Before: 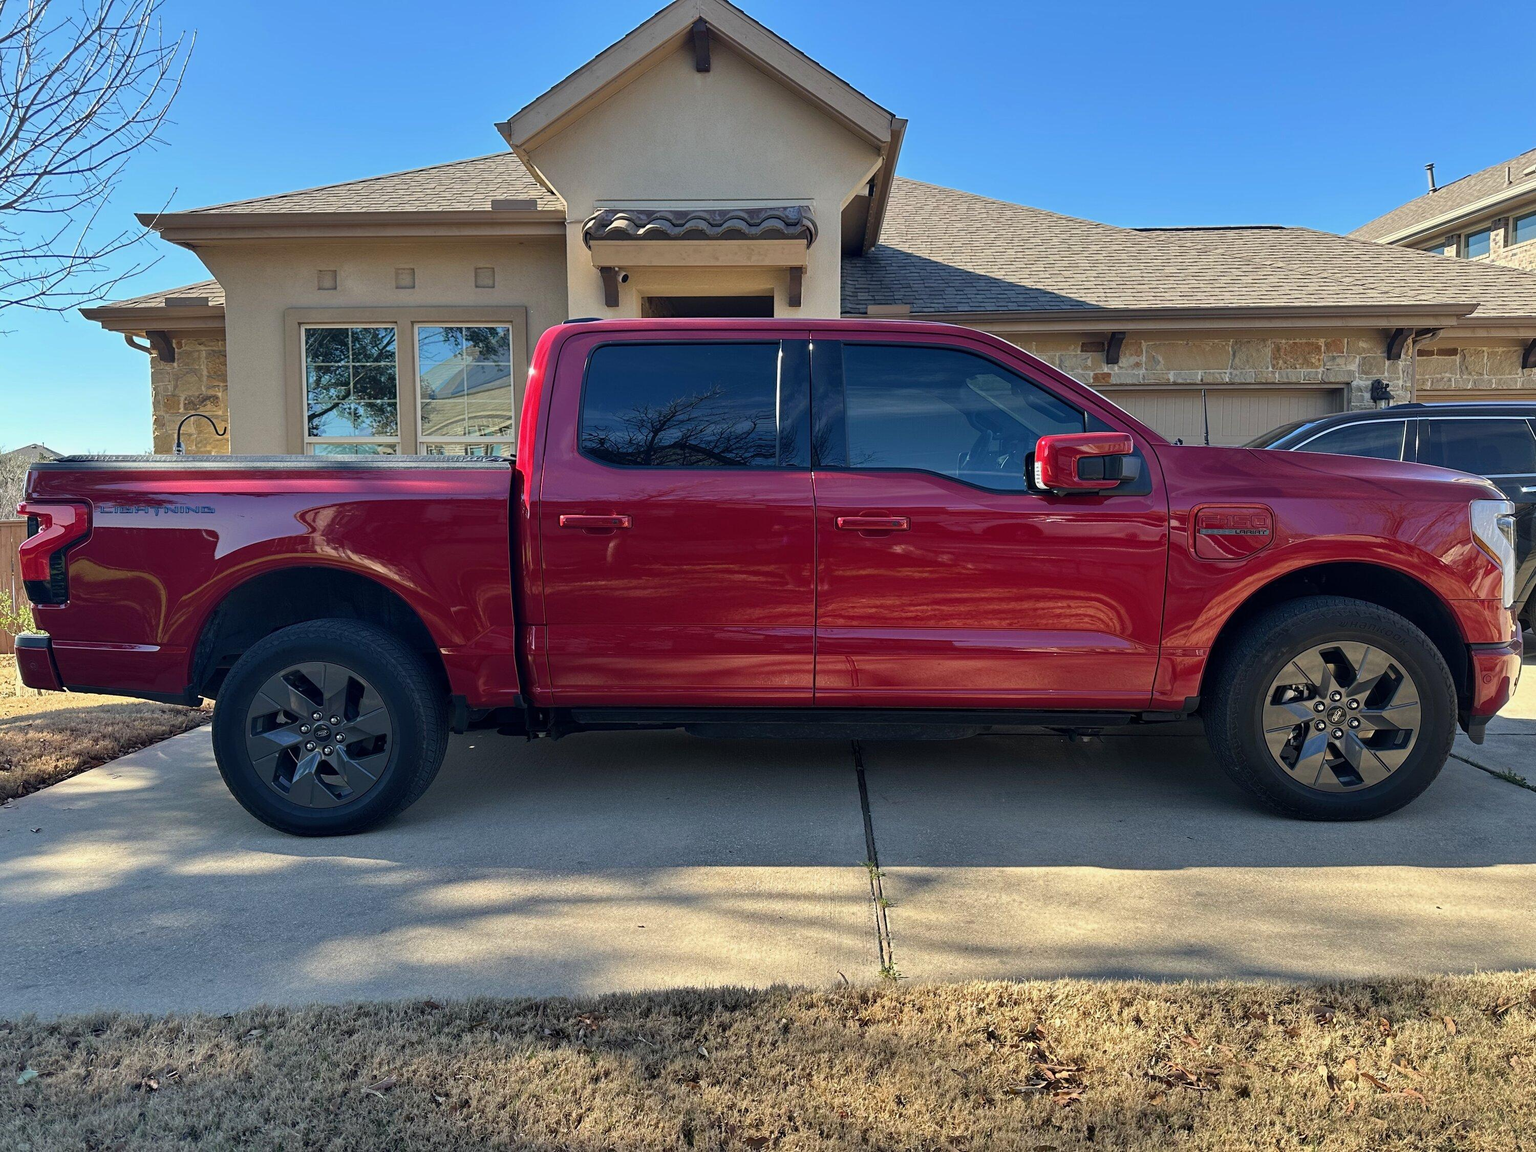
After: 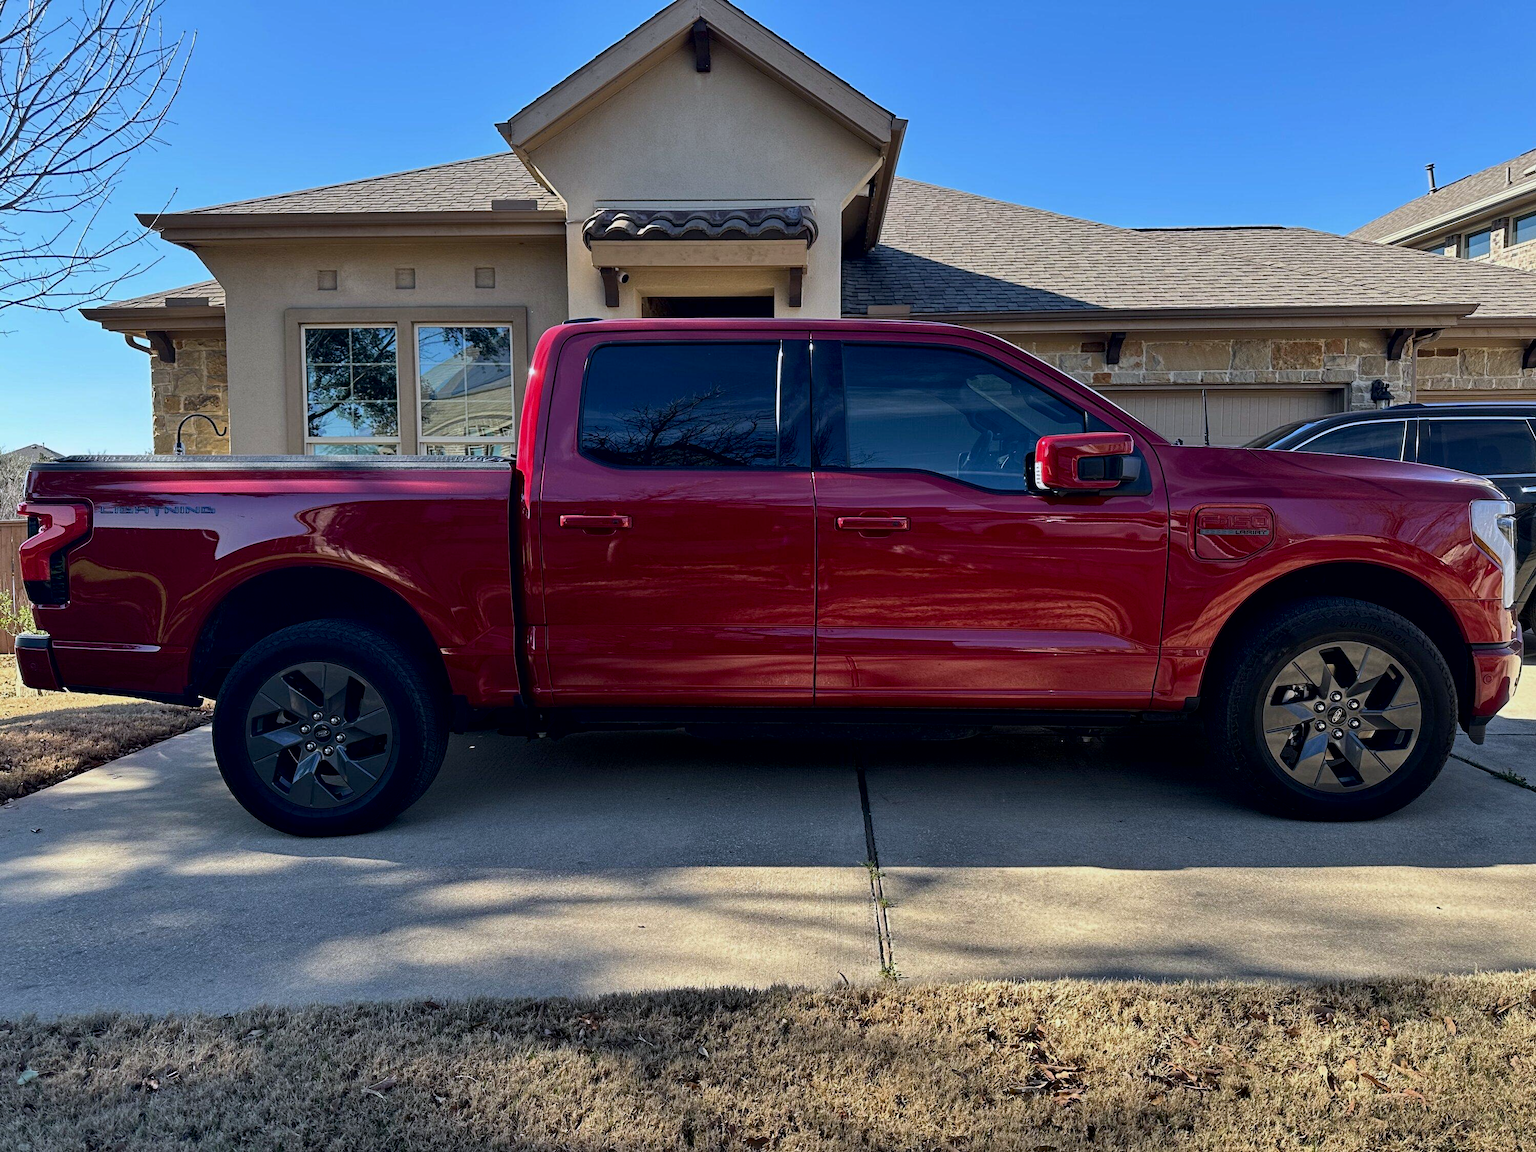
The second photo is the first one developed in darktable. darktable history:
local contrast: mode bilateral grid, contrast 10, coarseness 25, detail 110%, midtone range 0.2
white balance: red 0.984, blue 1.059
exposure: black level correction 0.011, exposure -0.478 EV, compensate highlight preservation false
tone equalizer: -8 EV -0.417 EV, -7 EV -0.389 EV, -6 EV -0.333 EV, -5 EV -0.222 EV, -3 EV 0.222 EV, -2 EV 0.333 EV, -1 EV 0.389 EV, +0 EV 0.417 EV, edges refinement/feathering 500, mask exposure compensation -1.57 EV, preserve details no
